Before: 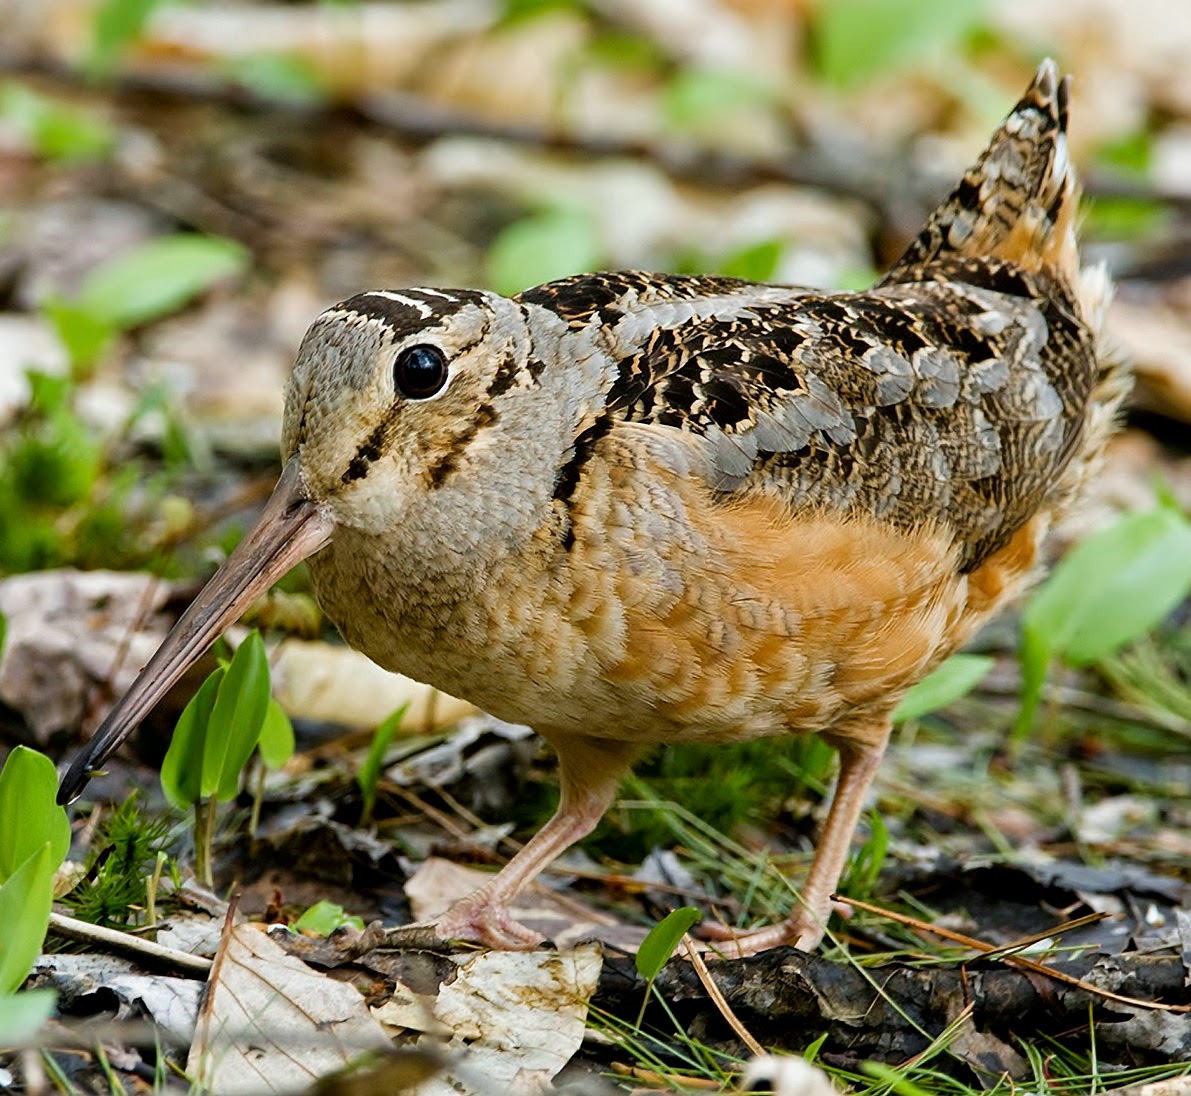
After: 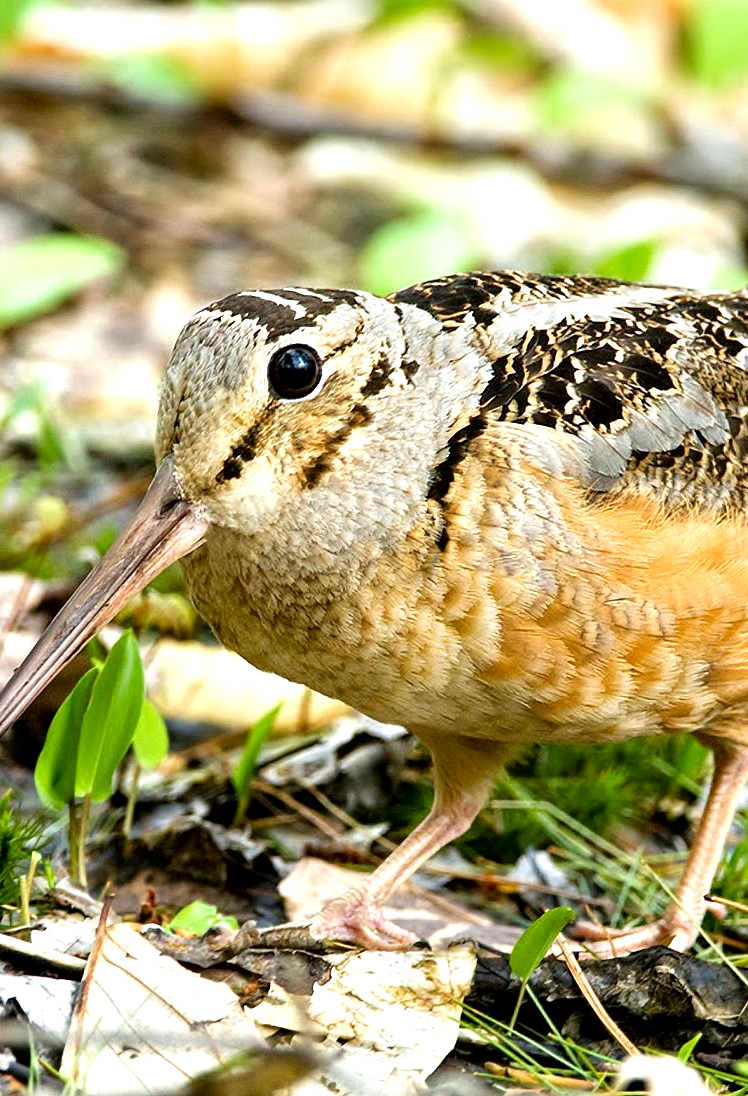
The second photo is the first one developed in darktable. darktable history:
crop: left 10.644%, right 26.528%
exposure: black level correction 0.001, exposure 0.955 EV, compensate exposure bias true, compensate highlight preservation false
